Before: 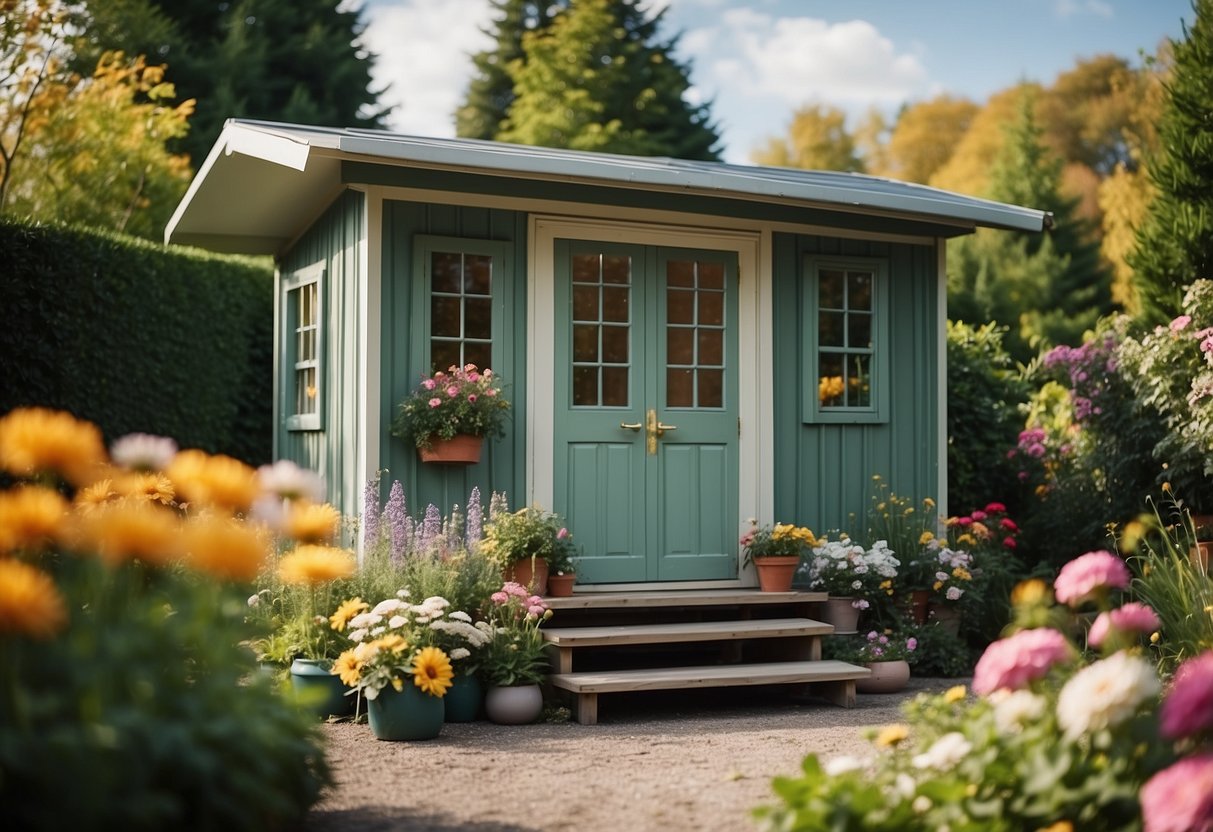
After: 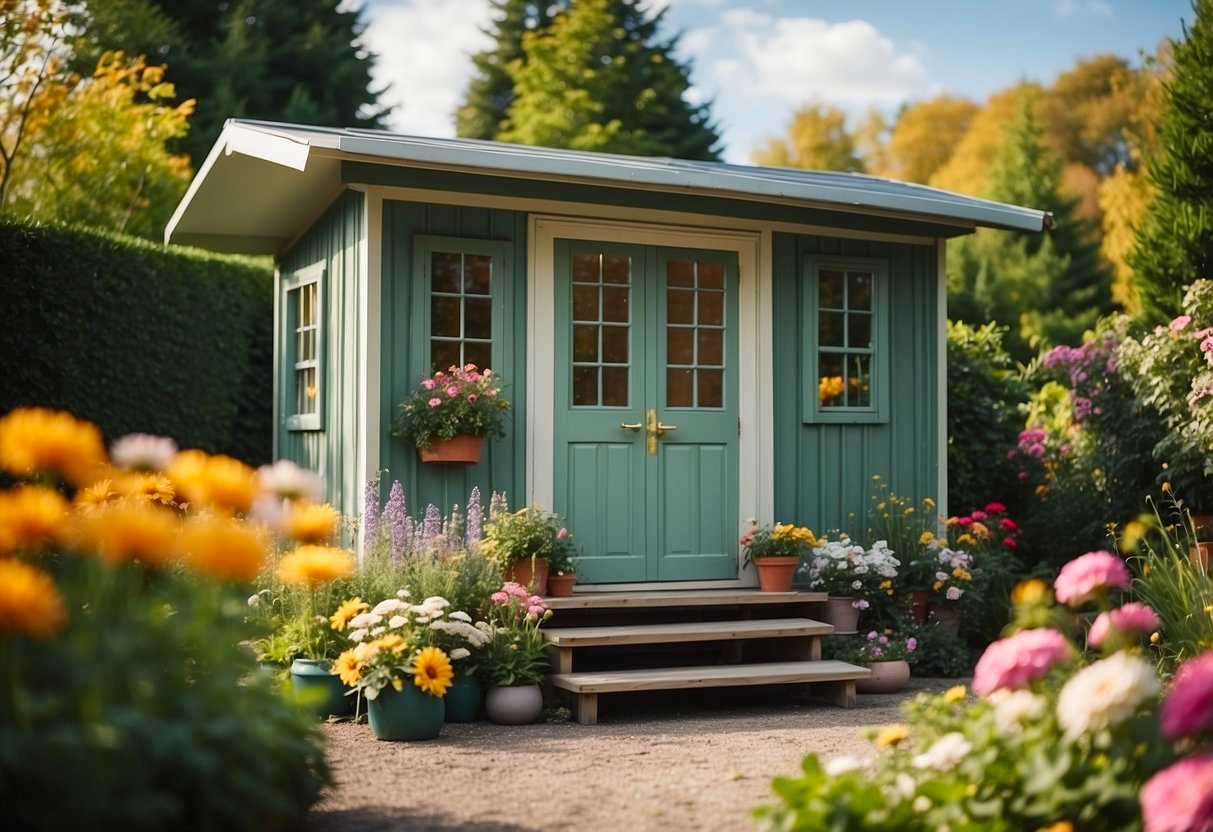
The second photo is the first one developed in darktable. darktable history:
exposure: black level correction -0.001, exposure 0.08 EV, compensate highlight preservation false
contrast brightness saturation: saturation 0.183
